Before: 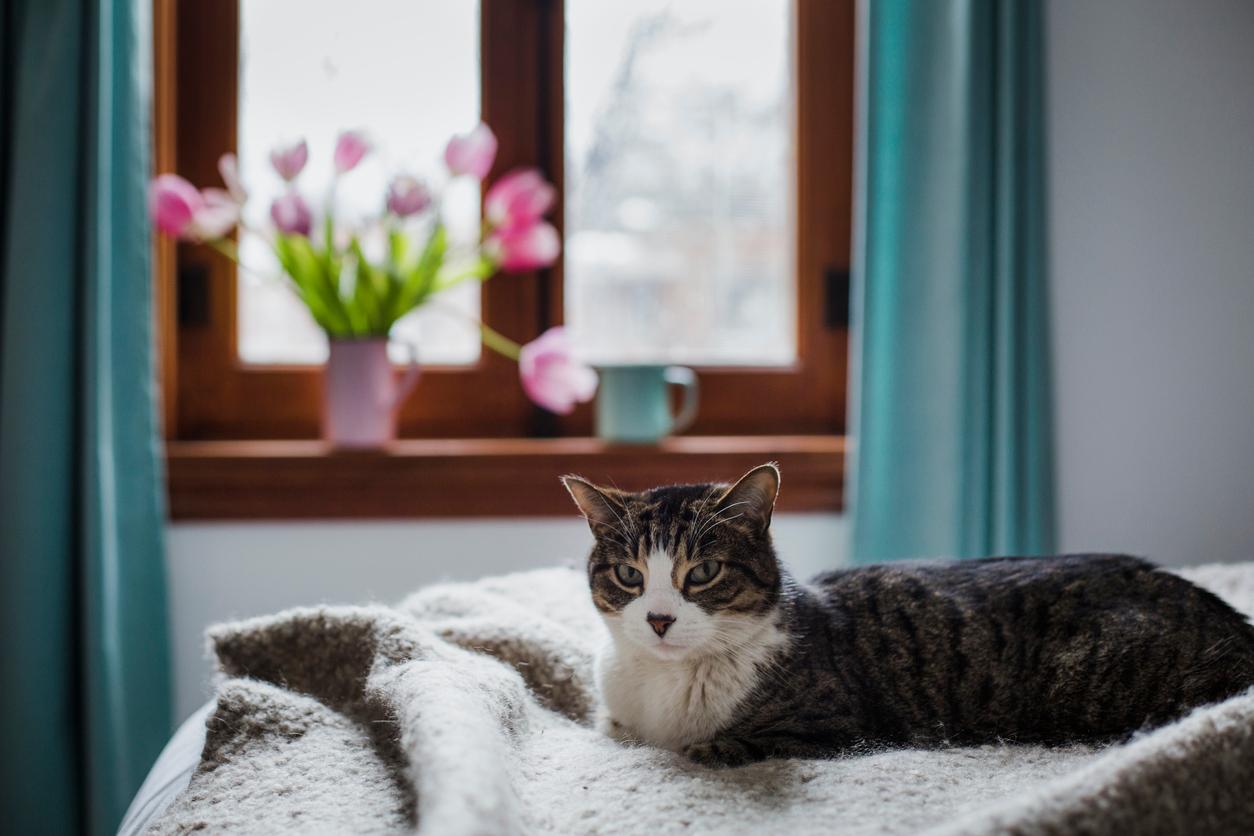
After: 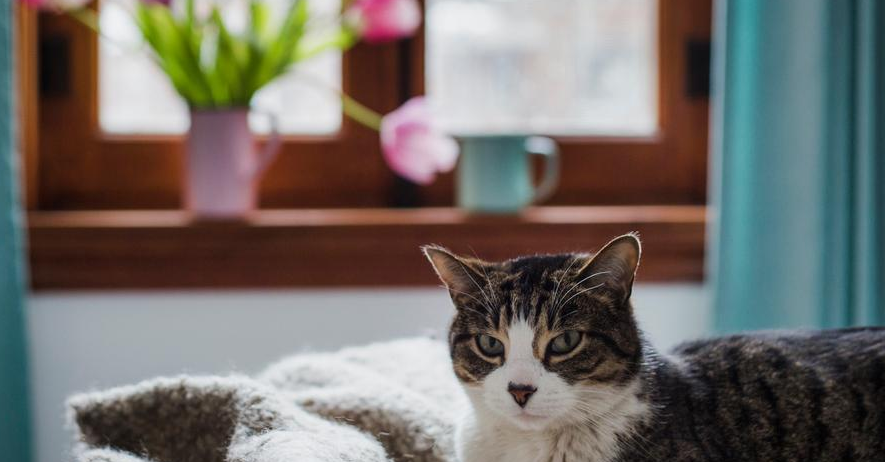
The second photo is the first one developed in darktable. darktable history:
crop: left 11.136%, top 27.562%, right 18.264%, bottom 17.063%
